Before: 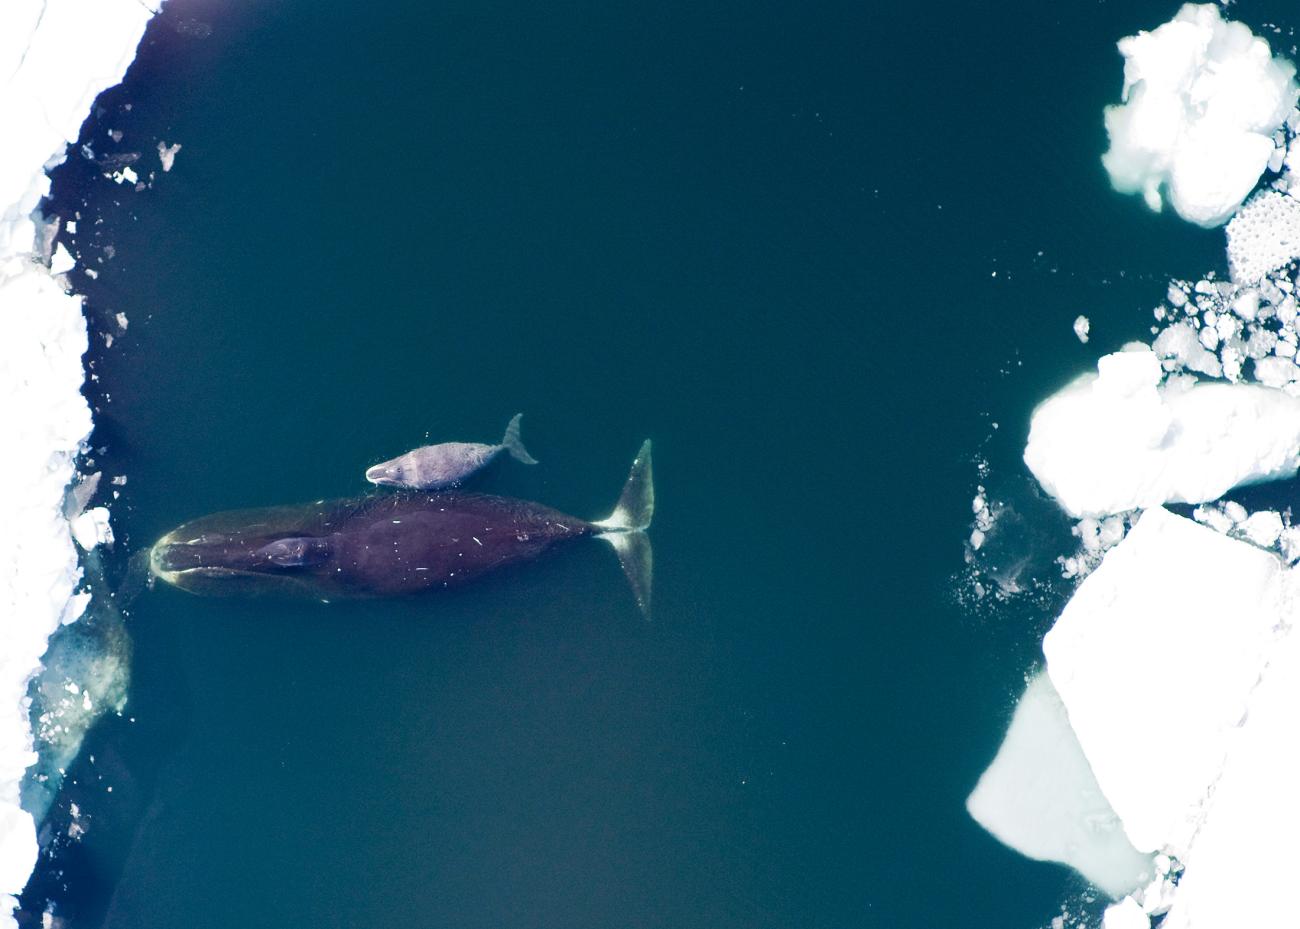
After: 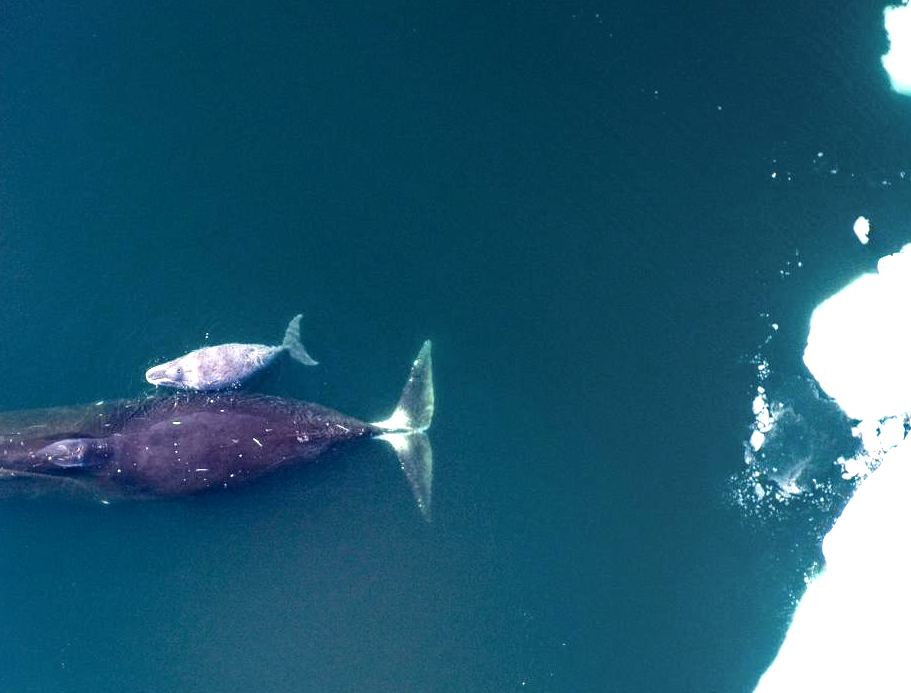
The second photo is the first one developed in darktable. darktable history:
tone equalizer: -8 EV -1.05 EV, -7 EV -1.04 EV, -6 EV -0.839 EV, -5 EV -0.615 EV, -3 EV 0.597 EV, -2 EV 0.887 EV, -1 EV 0.992 EV, +0 EV 1.07 EV
local contrast: on, module defaults
crop and rotate: left 16.972%, top 10.805%, right 12.936%, bottom 14.576%
